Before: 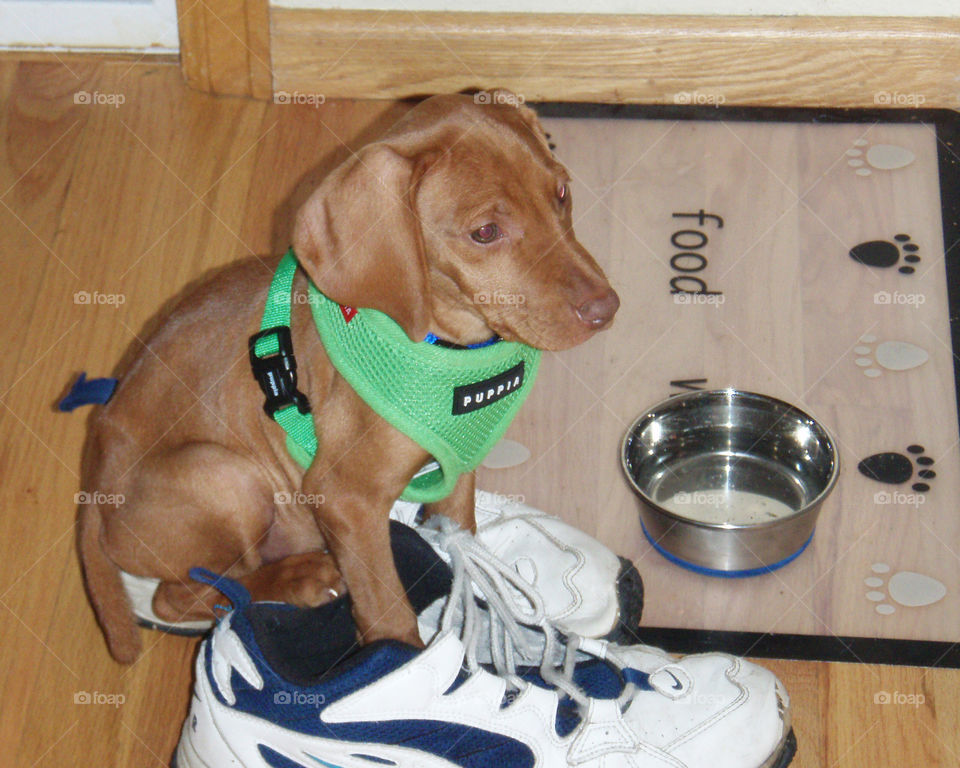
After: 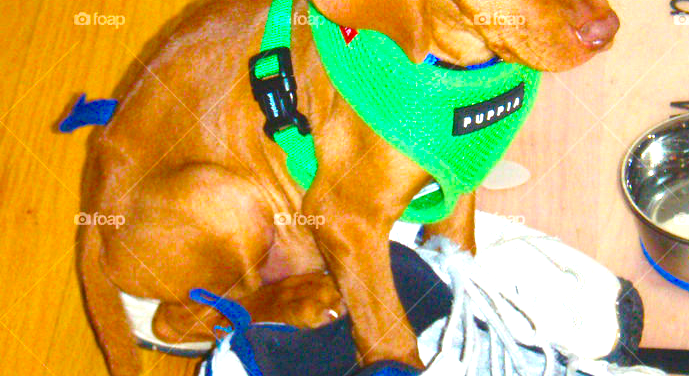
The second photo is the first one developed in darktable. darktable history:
crop: top 36.357%, right 28.212%, bottom 14.639%
exposure: exposure 1.092 EV, compensate highlight preservation false
color balance rgb: global offset › luminance 0.491%, linear chroma grading › global chroma 9.754%, perceptual saturation grading › global saturation 20%, perceptual saturation grading › highlights 3.327%, perceptual saturation grading › shadows 50.094%, global vibrance 59.86%
